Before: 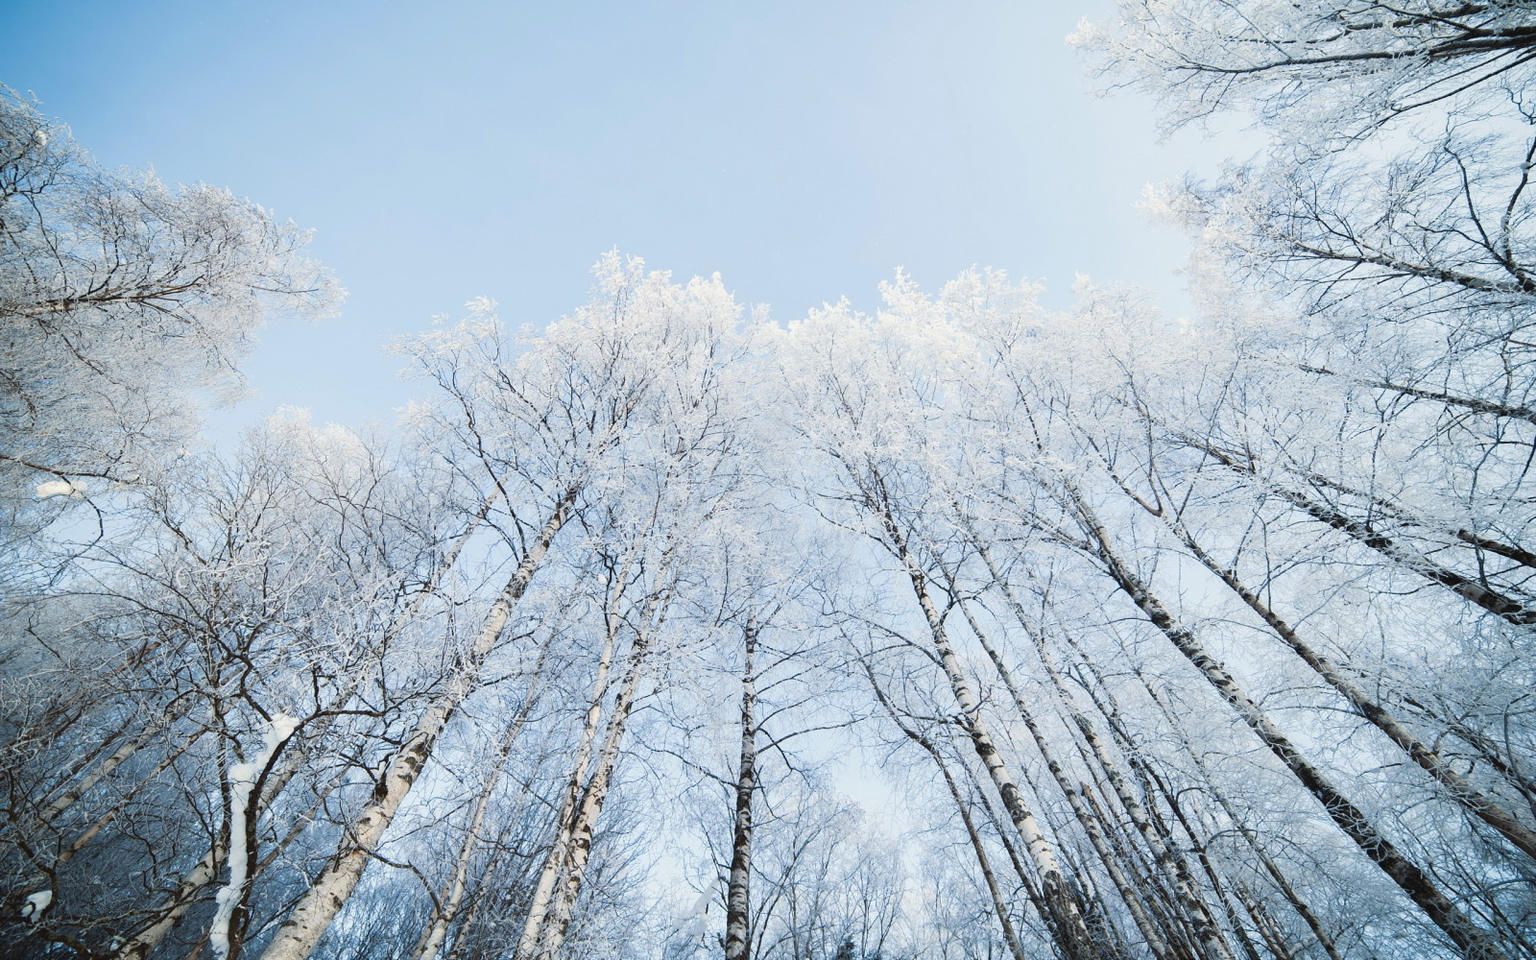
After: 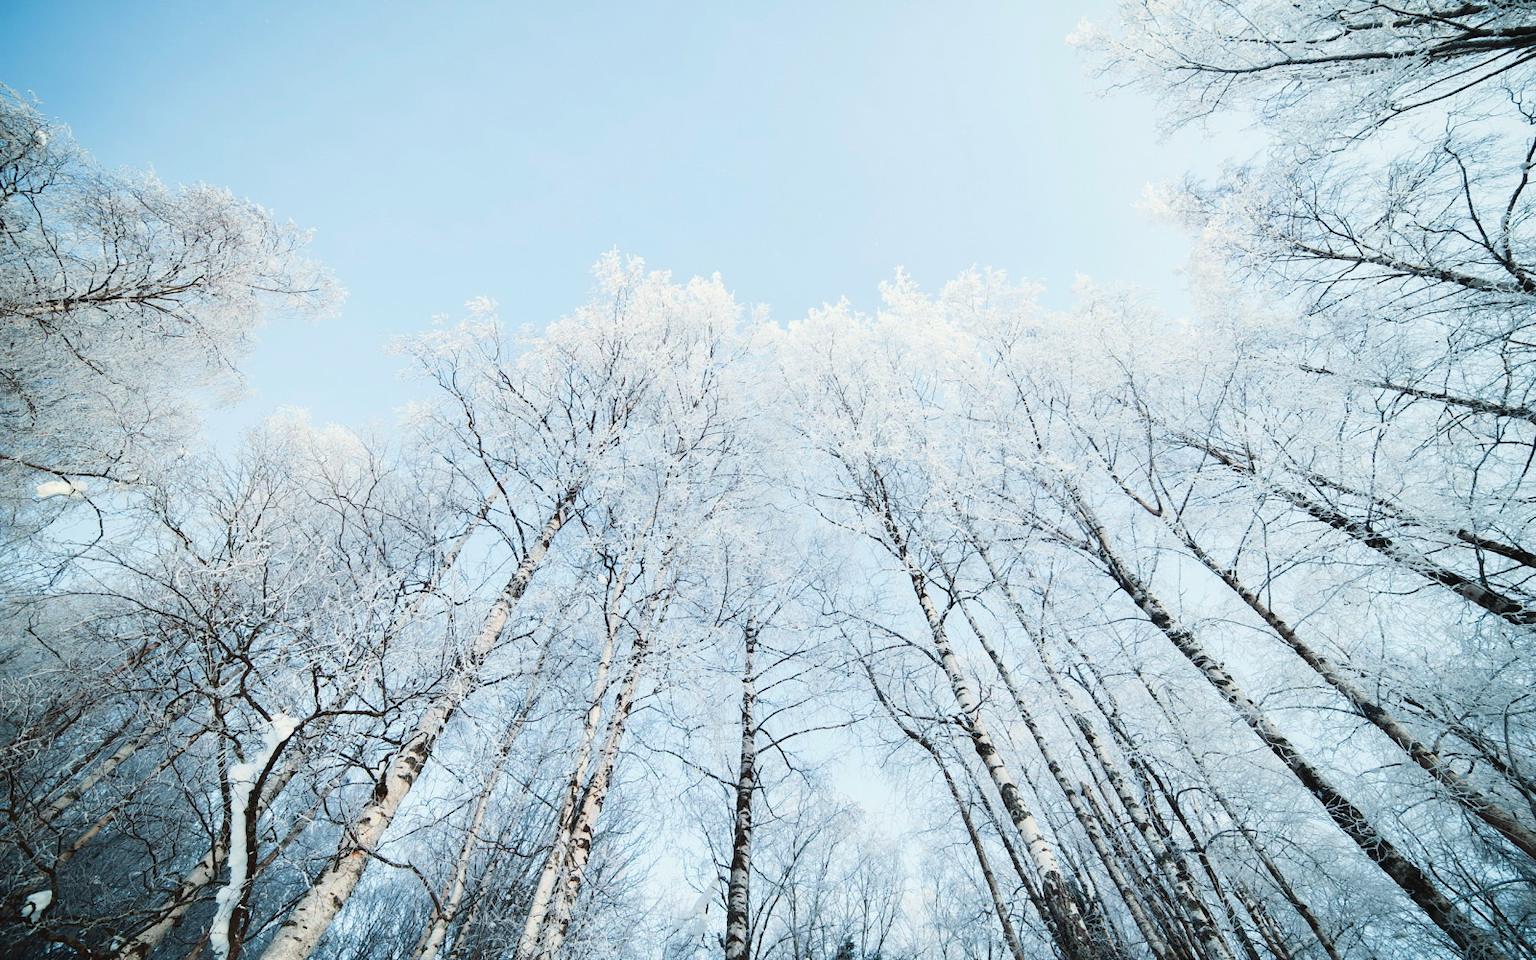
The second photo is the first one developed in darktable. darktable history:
tone curve: curves: ch0 [(0, 0.01) (0.037, 0.032) (0.131, 0.108) (0.275, 0.258) (0.483, 0.512) (0.61, 0.661) (0.696, 0.742) (0.792, 0.834) (0.911, 0.936) (0.997, 0.995)]; ch1 [(0, 0) (0.308, 0.29) (0.425, 0.411) (0.503, 0.502) (0.529, 0.543) (0.683, 0.706) (0.746, 0.77) (1, 1)]; ch2 [(0, 0) (0.225, 0.214) (0.334, 0.339) (0.401, 0.415) (0.485, 0.487) (0.502, 0.502) (0.525, 0.523) (0.545, 0.552) (0.587, 0.61) (0.636, 0.654) (0.711, 0.729) (0.845, 0.855) (0.998, 0.977)], color space Lab, independent channels, preserve colors none
